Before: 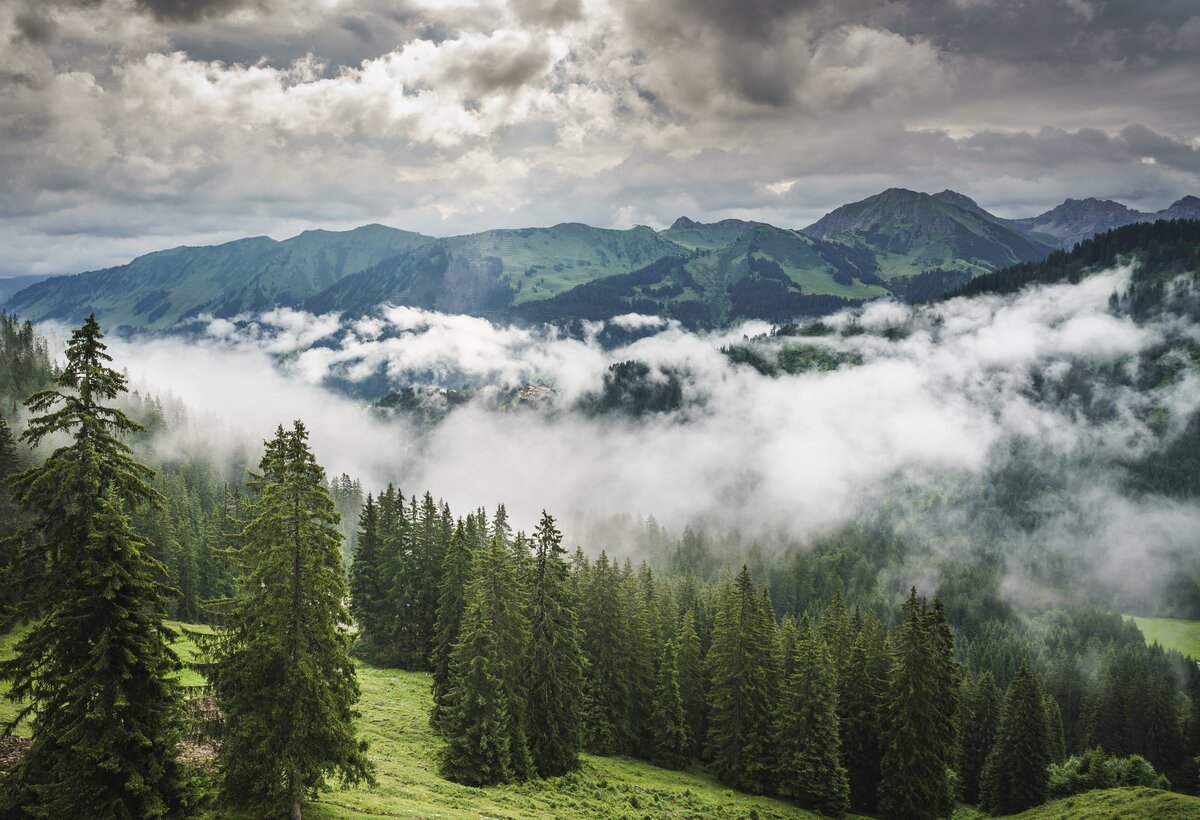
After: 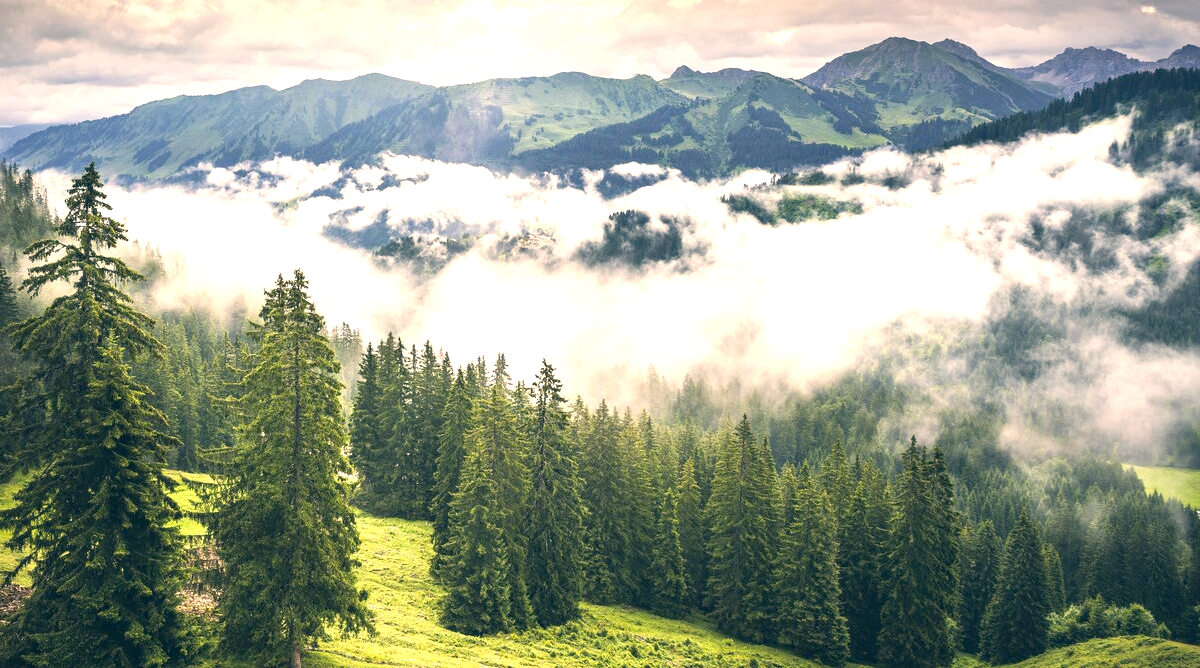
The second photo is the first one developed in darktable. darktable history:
exposure: black level correction 0, exposure 1.1 EV, compensate exposure bias true, compensate highlight preservation false
vignetting: fall-off start 100%, fall-off radius 71%, brightness -0.434, saturation -0.2, width/height ratio 1.178, dithering 8-bit output, unbound false
color correction: highlights a* 10.32, highlights b* 14.66, shadows a* -9.59, shadows b* -15.02
crop and rotate: top 18.507%
